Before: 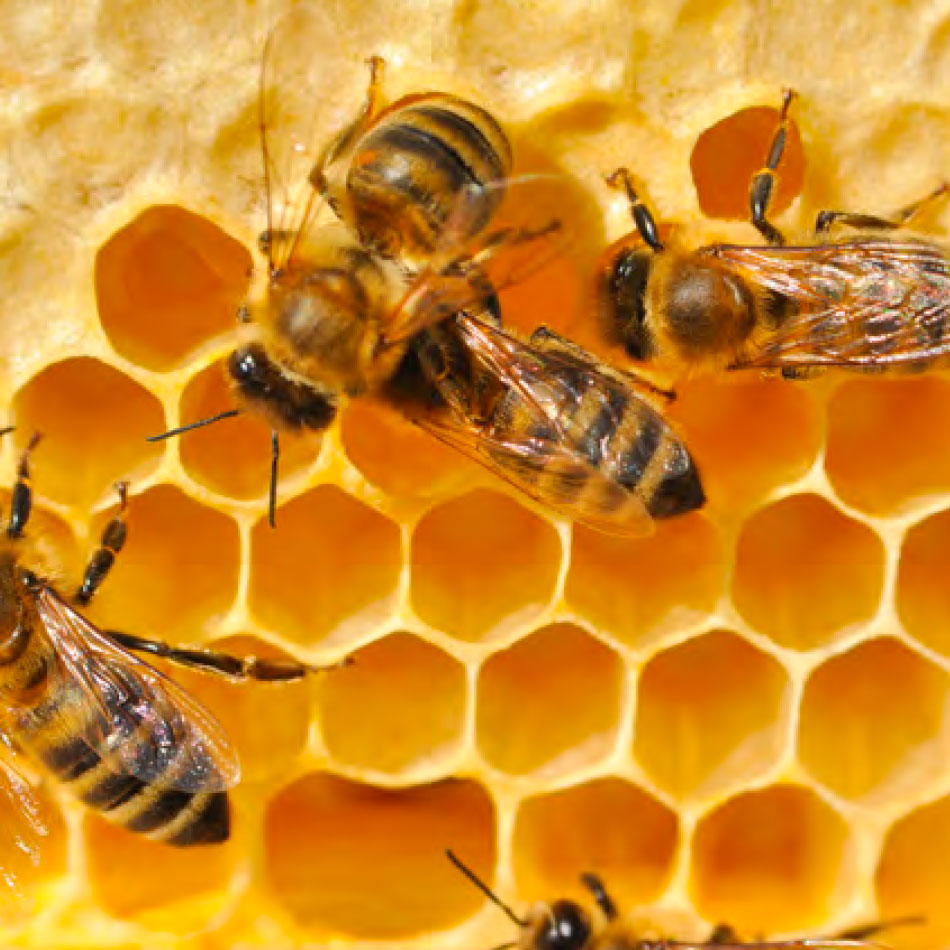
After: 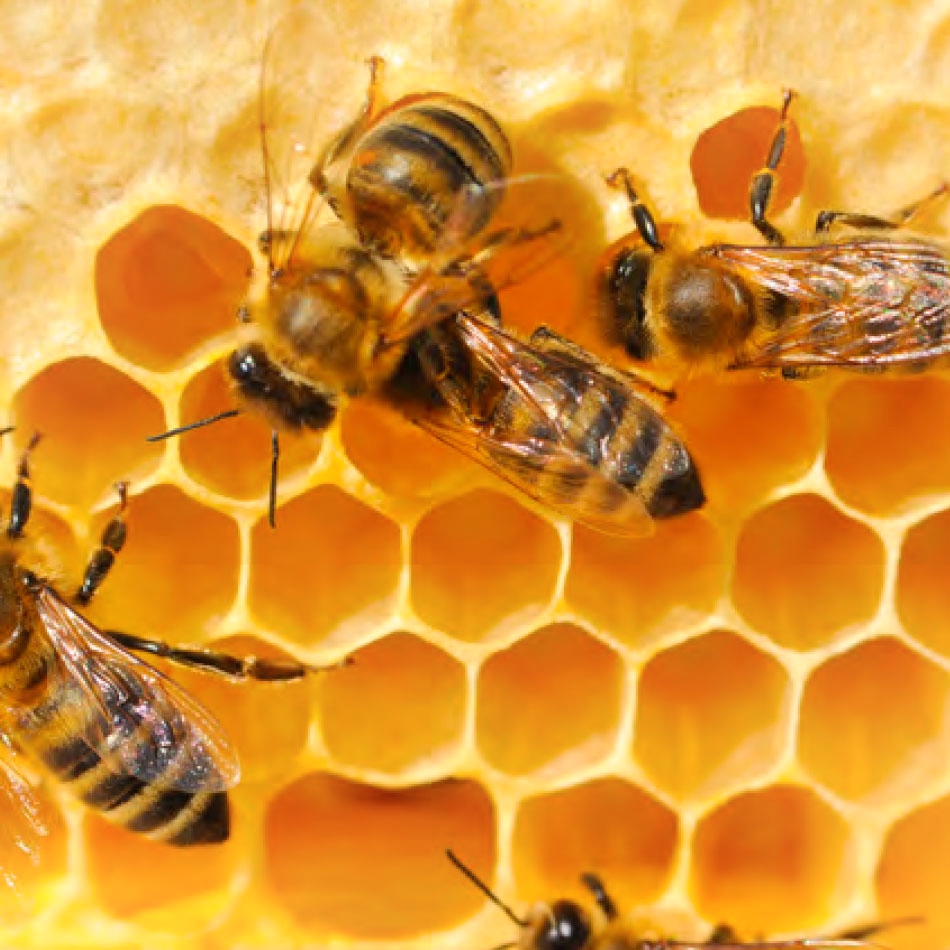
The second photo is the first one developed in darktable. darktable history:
shadows and highlights: shadows -24.71, highlights 47.97, soften with gaussian
